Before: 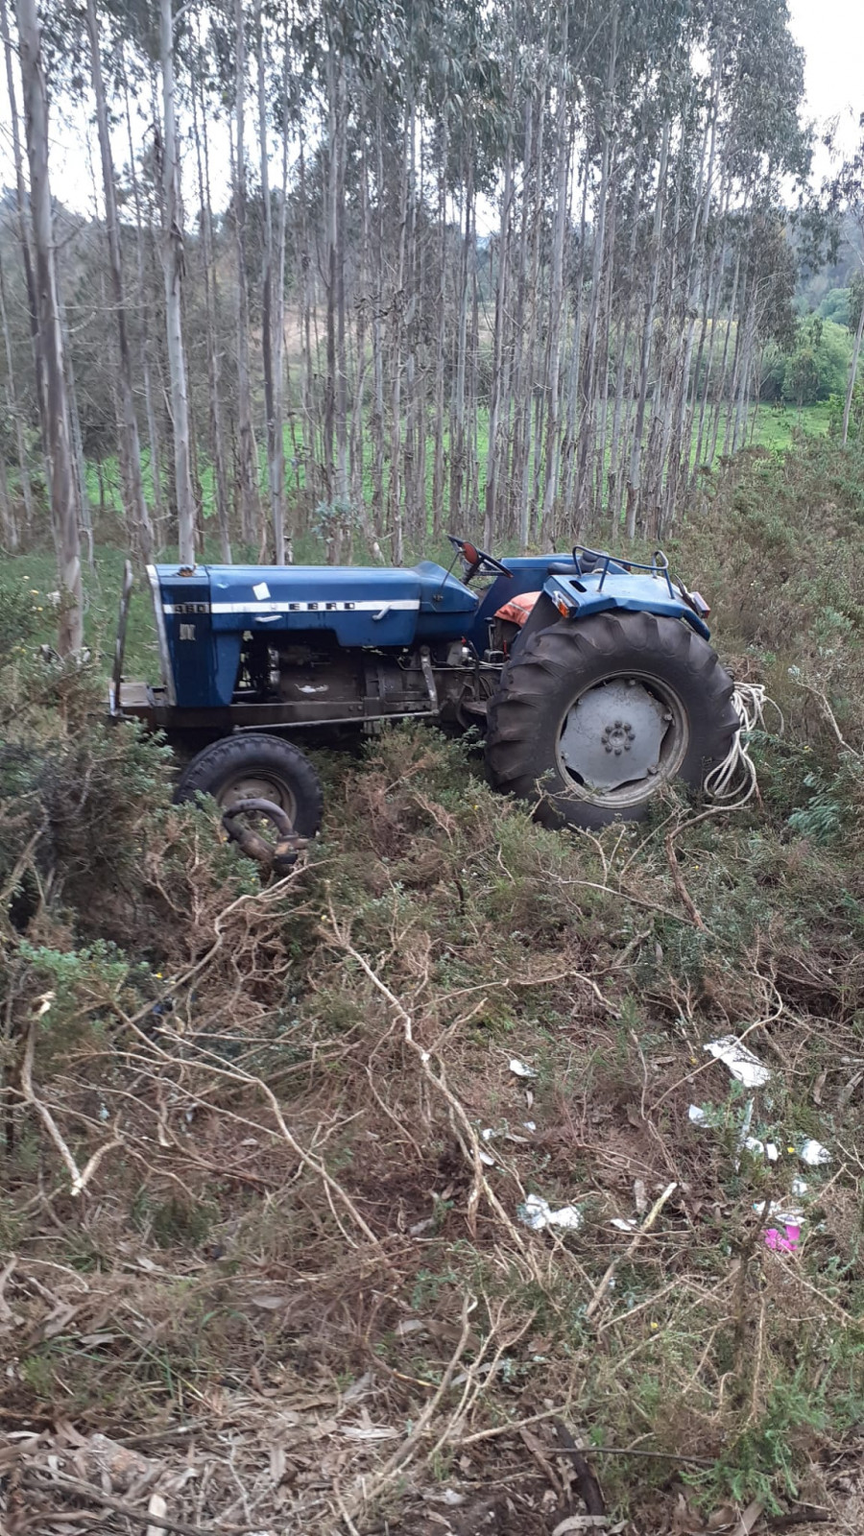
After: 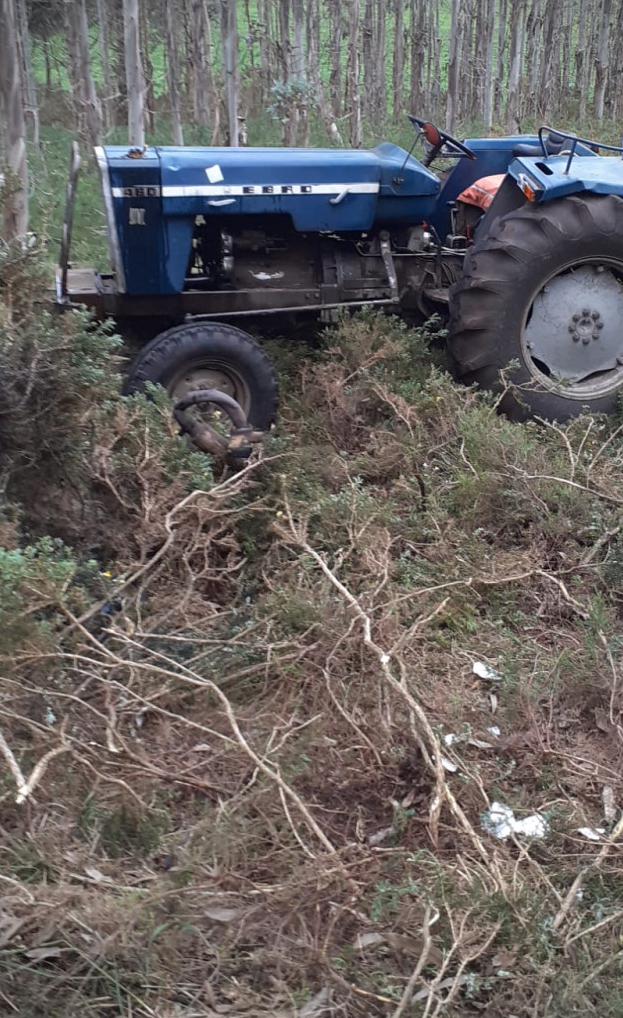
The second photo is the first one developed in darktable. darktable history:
vignetting: dithering 8-bit output, unbound false
shadows and highlights: radius 93.07, shadows -14.46, white point adjustment 0.23, highlights 31.48, compress 48.23%, highlights color adjustment 52.79%, soften with gaussian
crop: left 6.488%, top 27.668%, right 24.183%, bottom 8.656%
